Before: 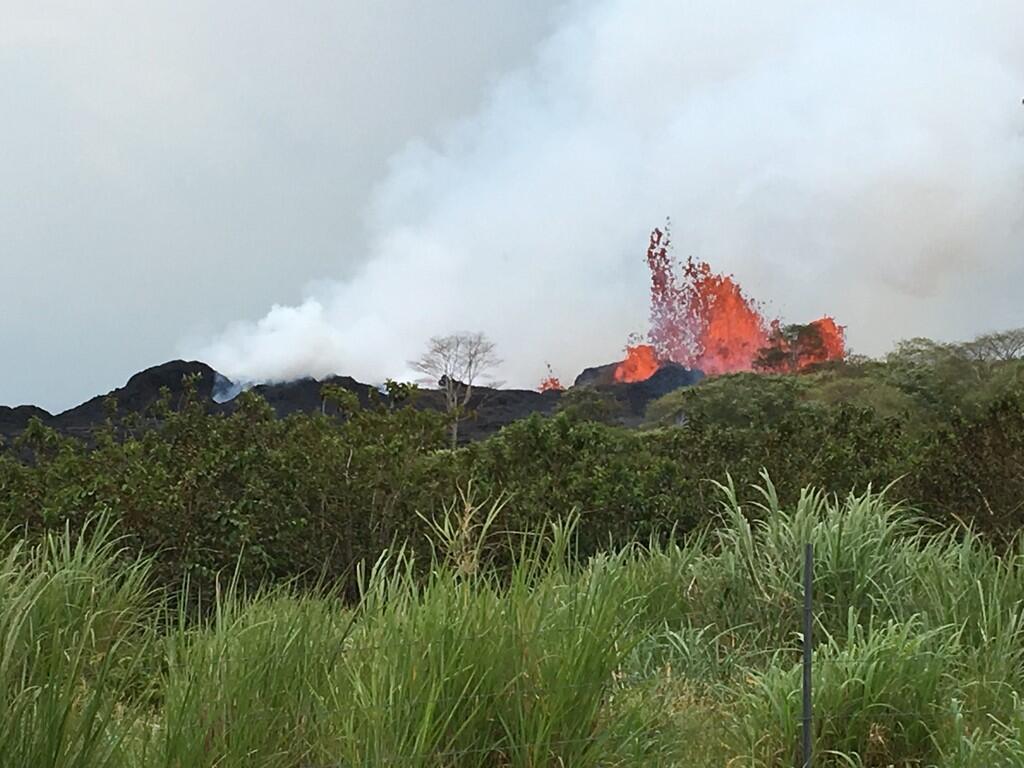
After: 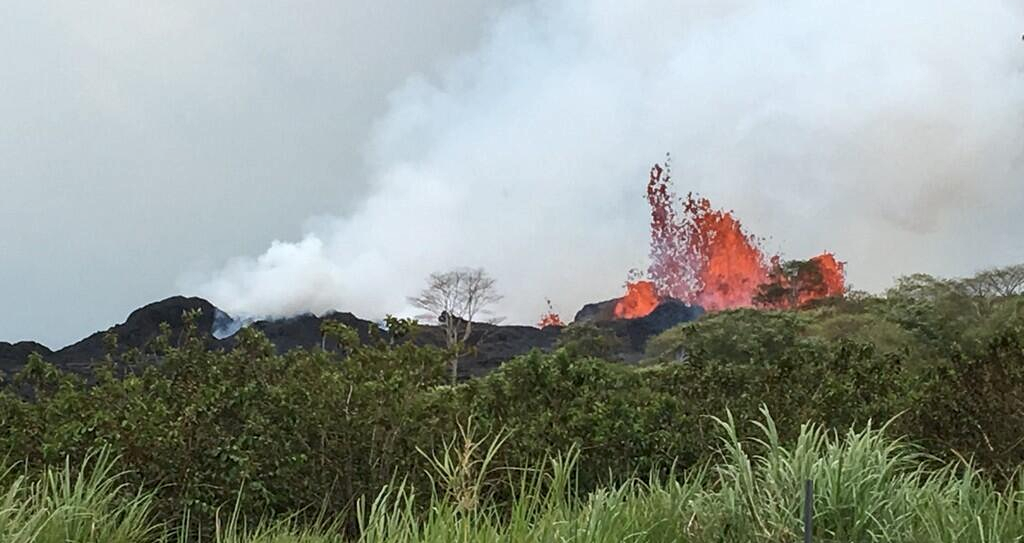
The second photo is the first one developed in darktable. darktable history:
crop and rotate: top 8.449%, bottom 20.816%
local contrast: on, module defaults
